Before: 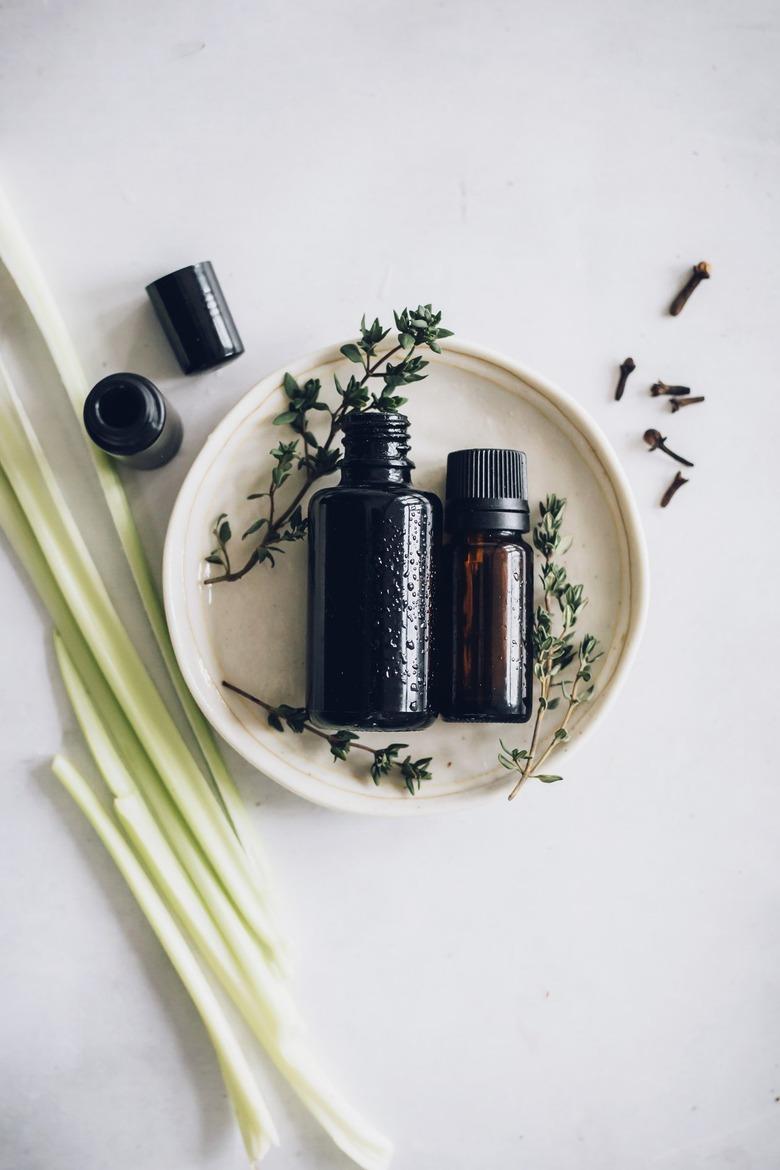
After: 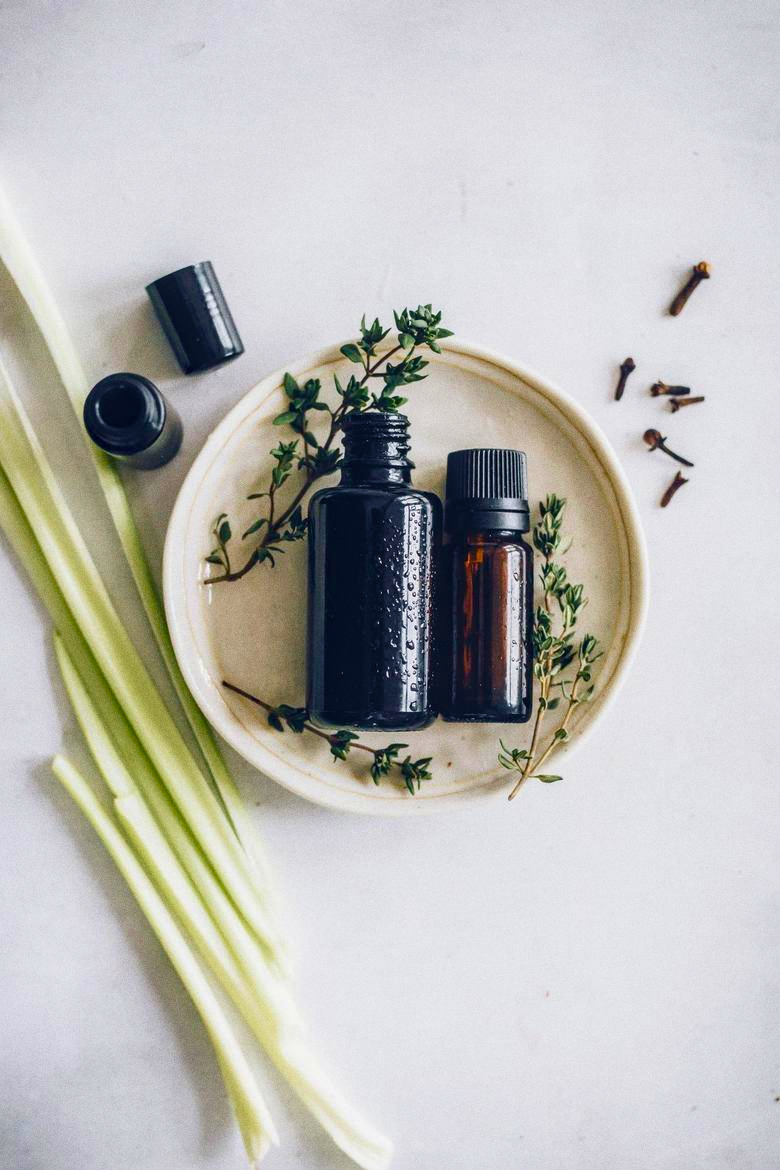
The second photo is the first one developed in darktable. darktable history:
color balance rgb: perceptual saturation grading › global saturation 35%, perceptual saturation grading › highlights -25%, perceptual saturation grading › shadows 50%
local contrast: on, module defaults
velvia: on, module defaults
grain: coarseness 0.09 ISO
